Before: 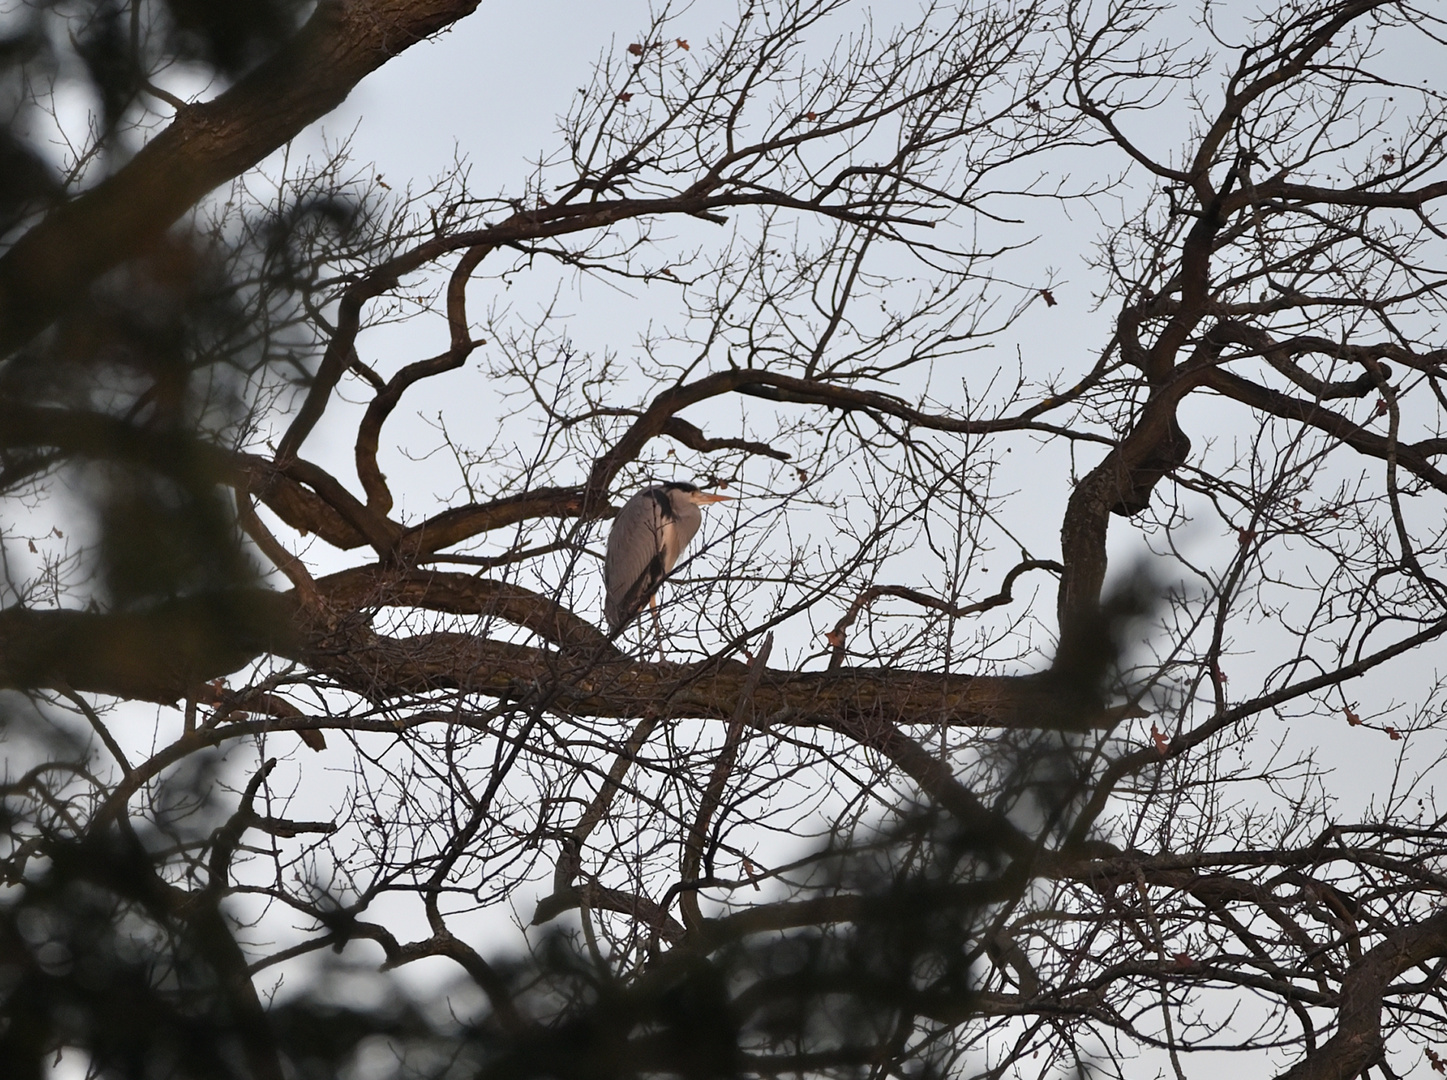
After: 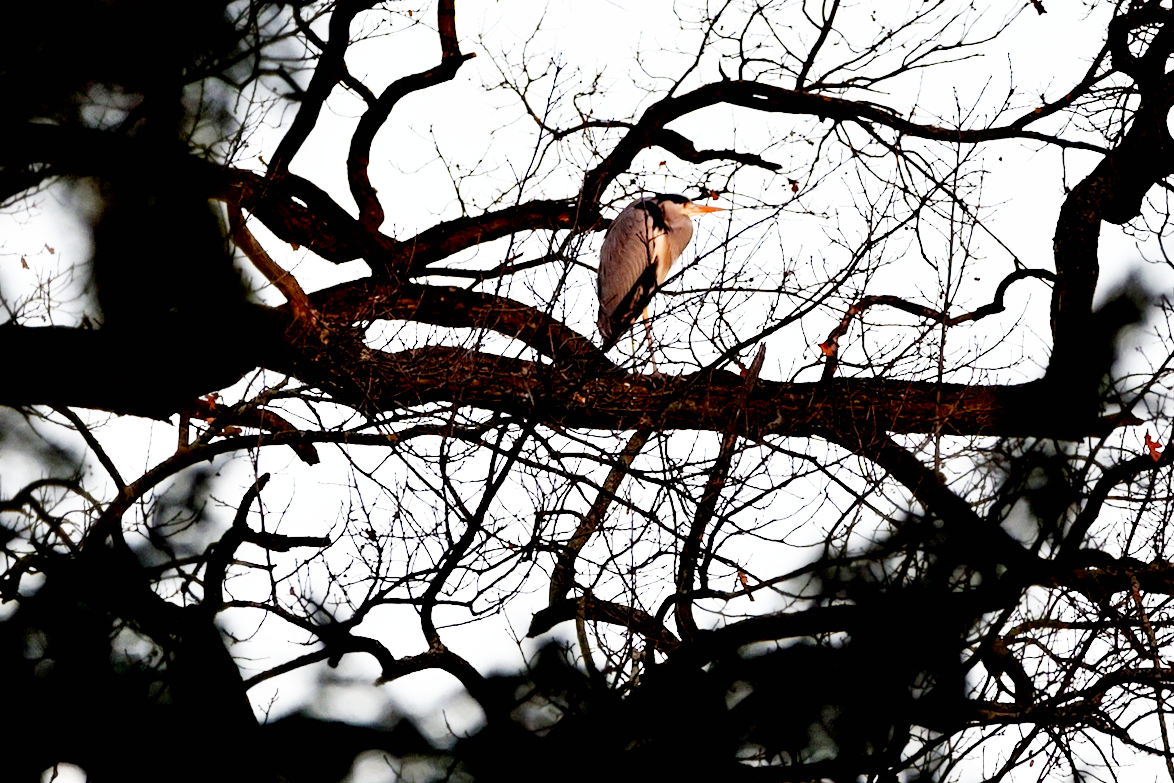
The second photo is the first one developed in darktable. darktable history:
rotate and perspective: rotation -0.45°, automatic cropping original format, crop left 0.008, crop right 0.992, crop top 0.012, crop bottom 0.988
crop: top 26.531%, right 17.959%
base curve: curves: ch0 [(0, 0) (0.007, 0.004) (0.027, 0.03) (0.046, 0.07) (0.207, 0.54) (0.442, 0.872) (0.673, 0.972) (1, 1)], preserve colors none
exposure: black level correction 0.031, exposure 0.304 EV, compensate highlight preservation false
